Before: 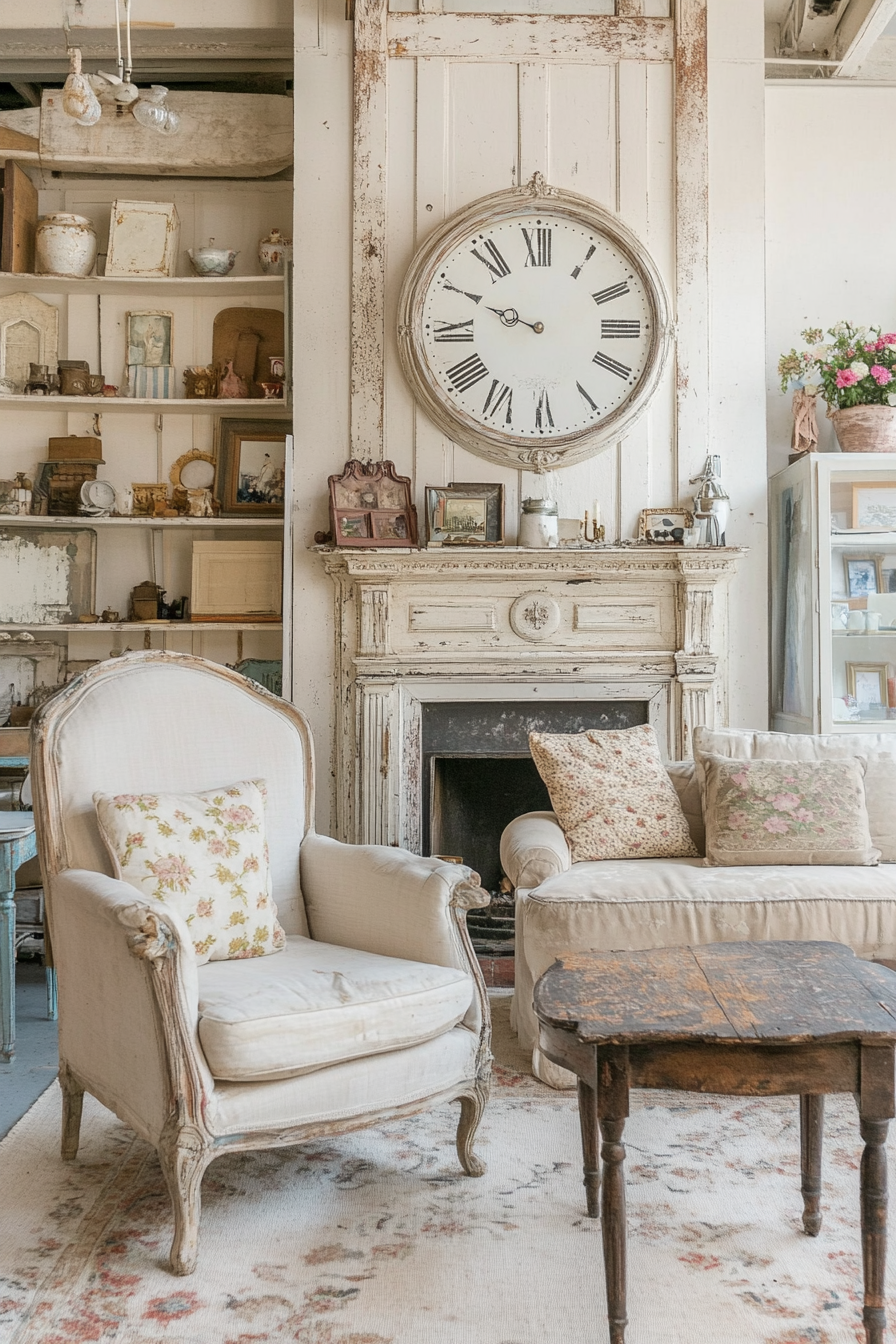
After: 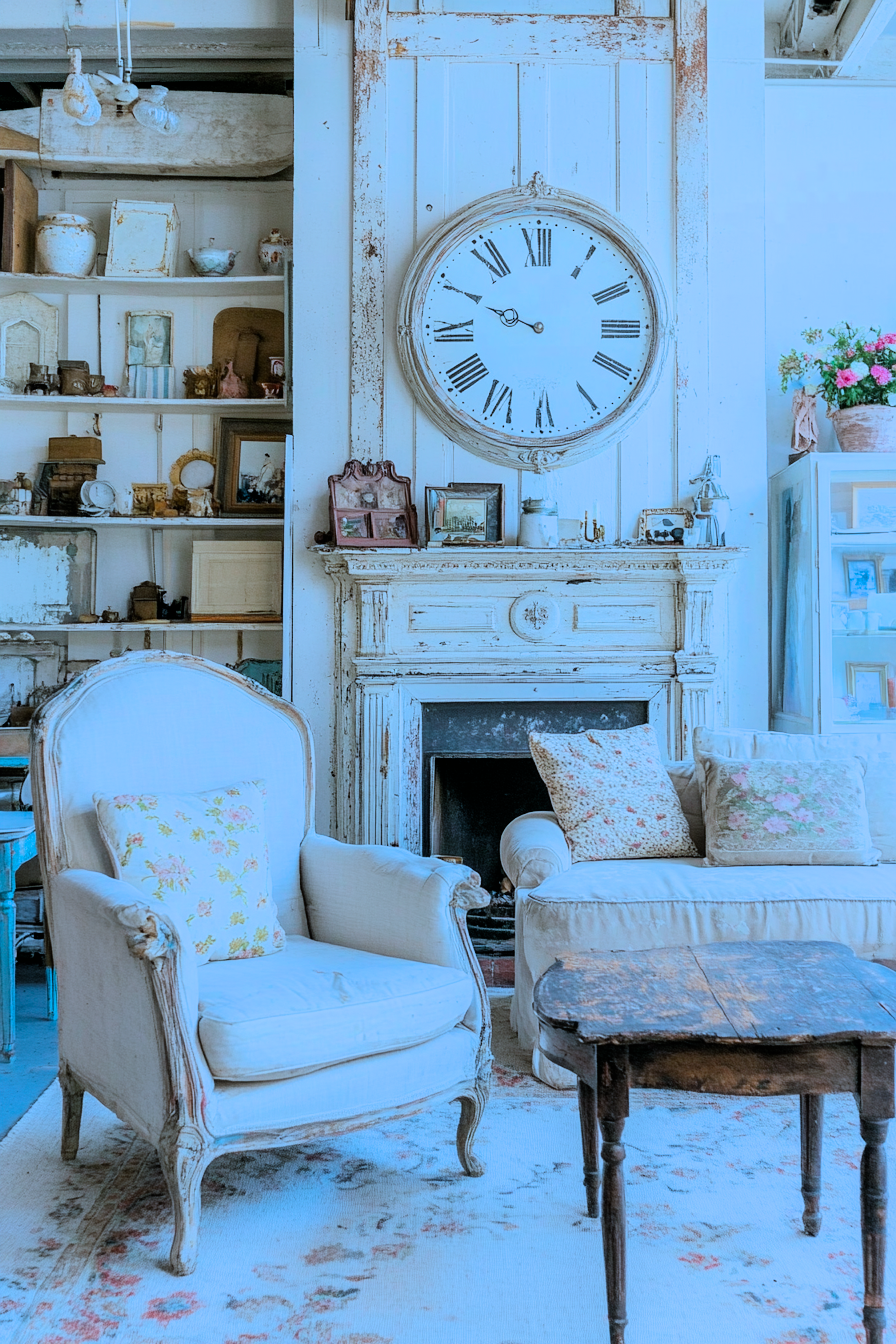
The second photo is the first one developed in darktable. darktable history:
filmic rgb: black relative exposure -5.77 EV, white relative exposure 3.39 EV, hardness 3.66, contrast 1.257, color science v6 (2022)
color calibration: illuminant custom, x 0.413, y 0.395, temperature 3350.12 K
color balance rgb: linear chroma grading › shadows -2.85%, linear chroma grading › global chroma 8.91%, perceptual saturation grading › global saturation 26.59%, global vibrance 18.51%
